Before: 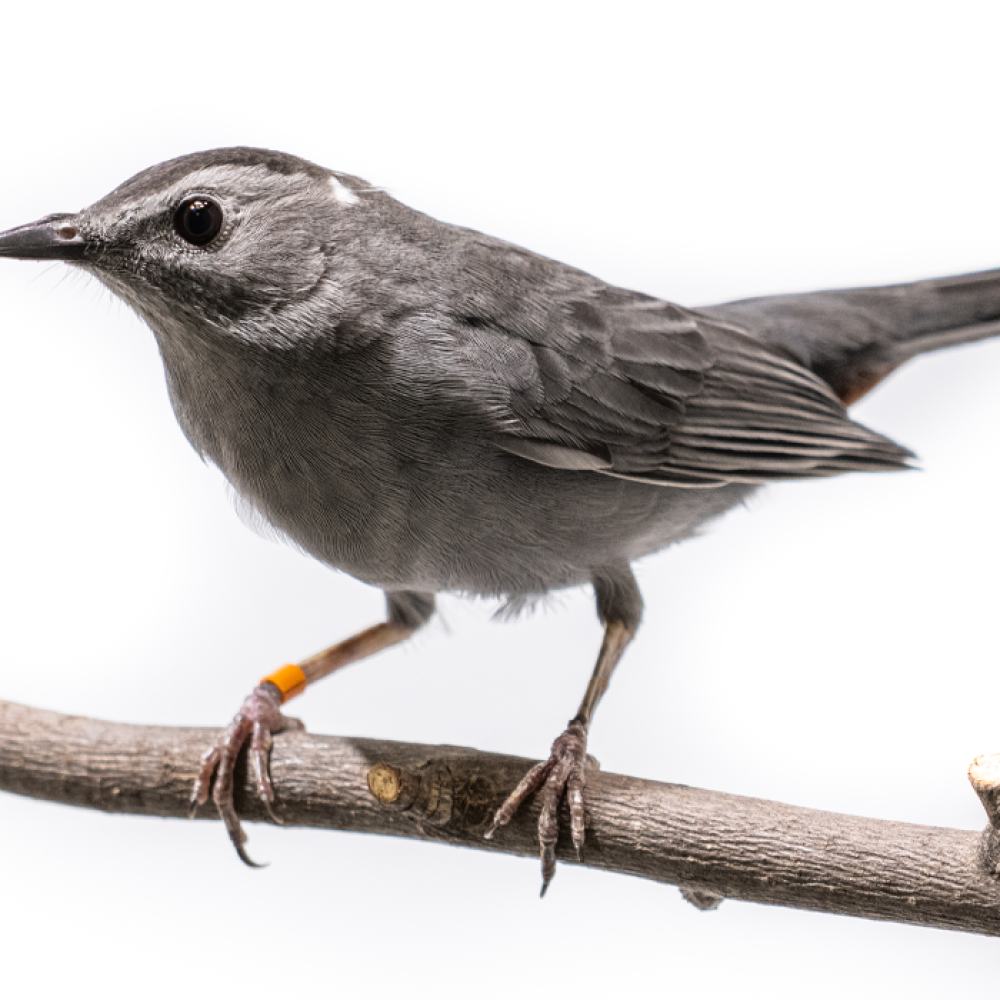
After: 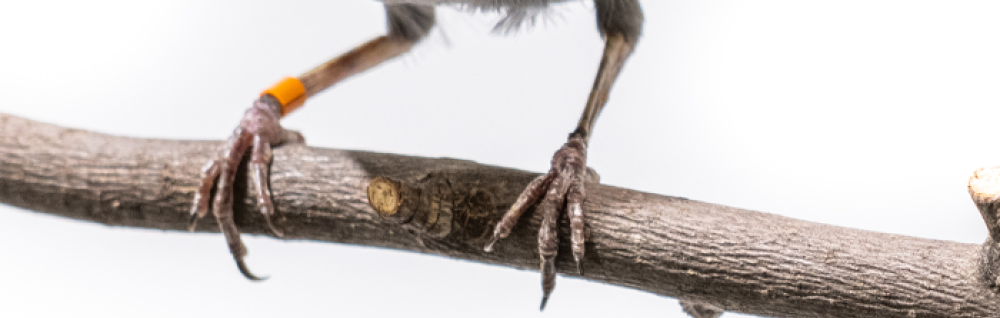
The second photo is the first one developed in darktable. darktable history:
crop and rotate: top 58.704%, bottom 9.49%
